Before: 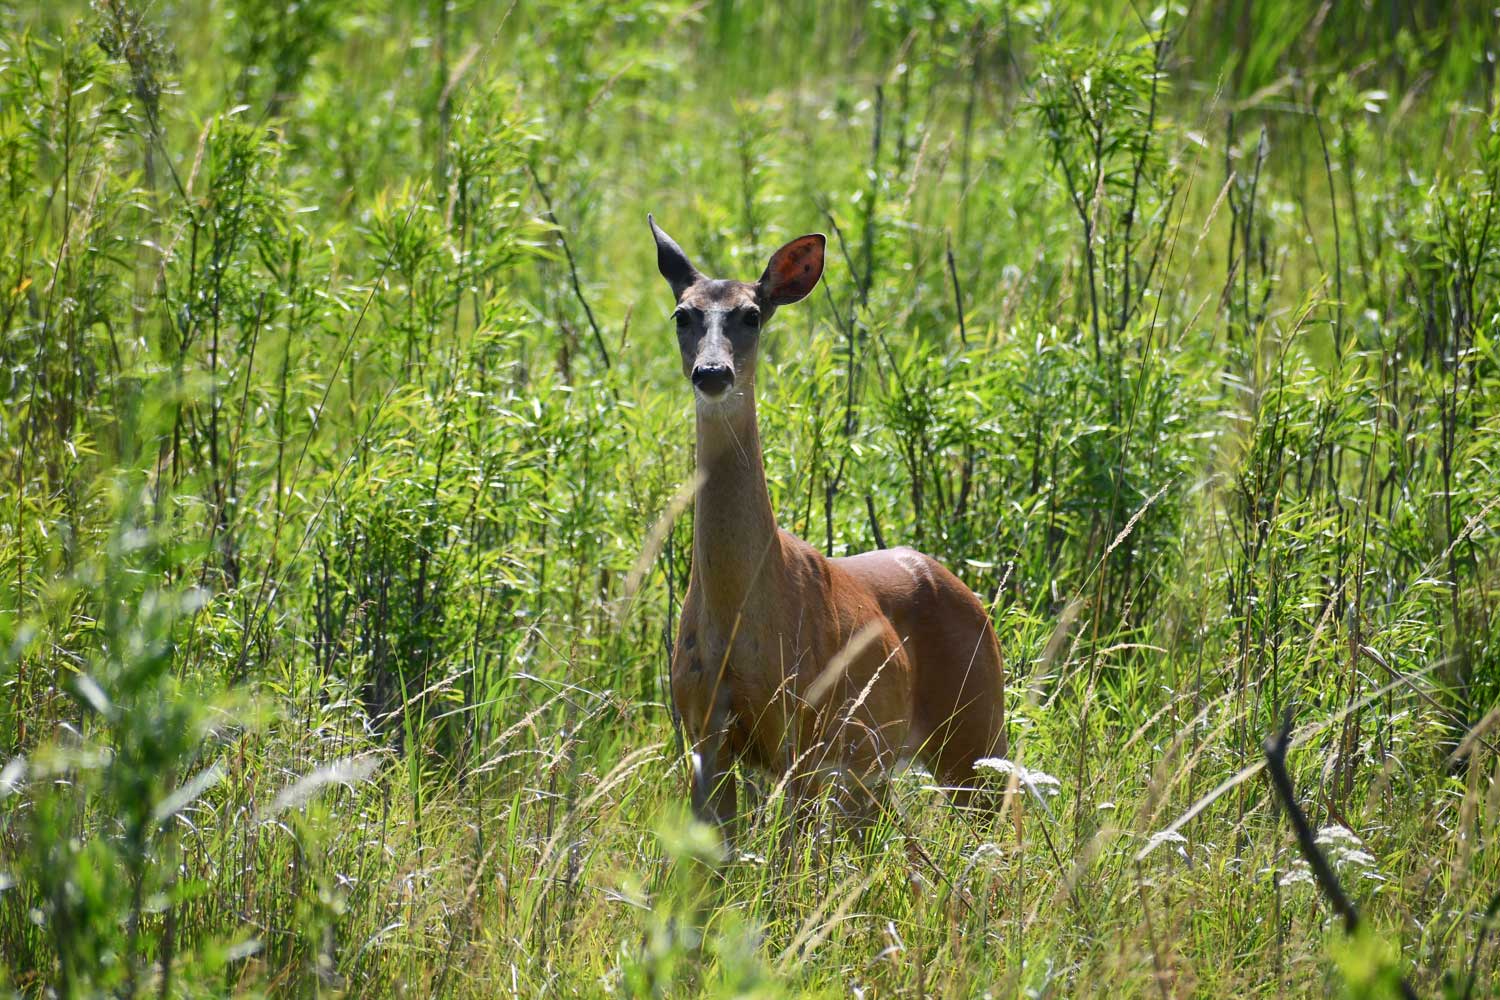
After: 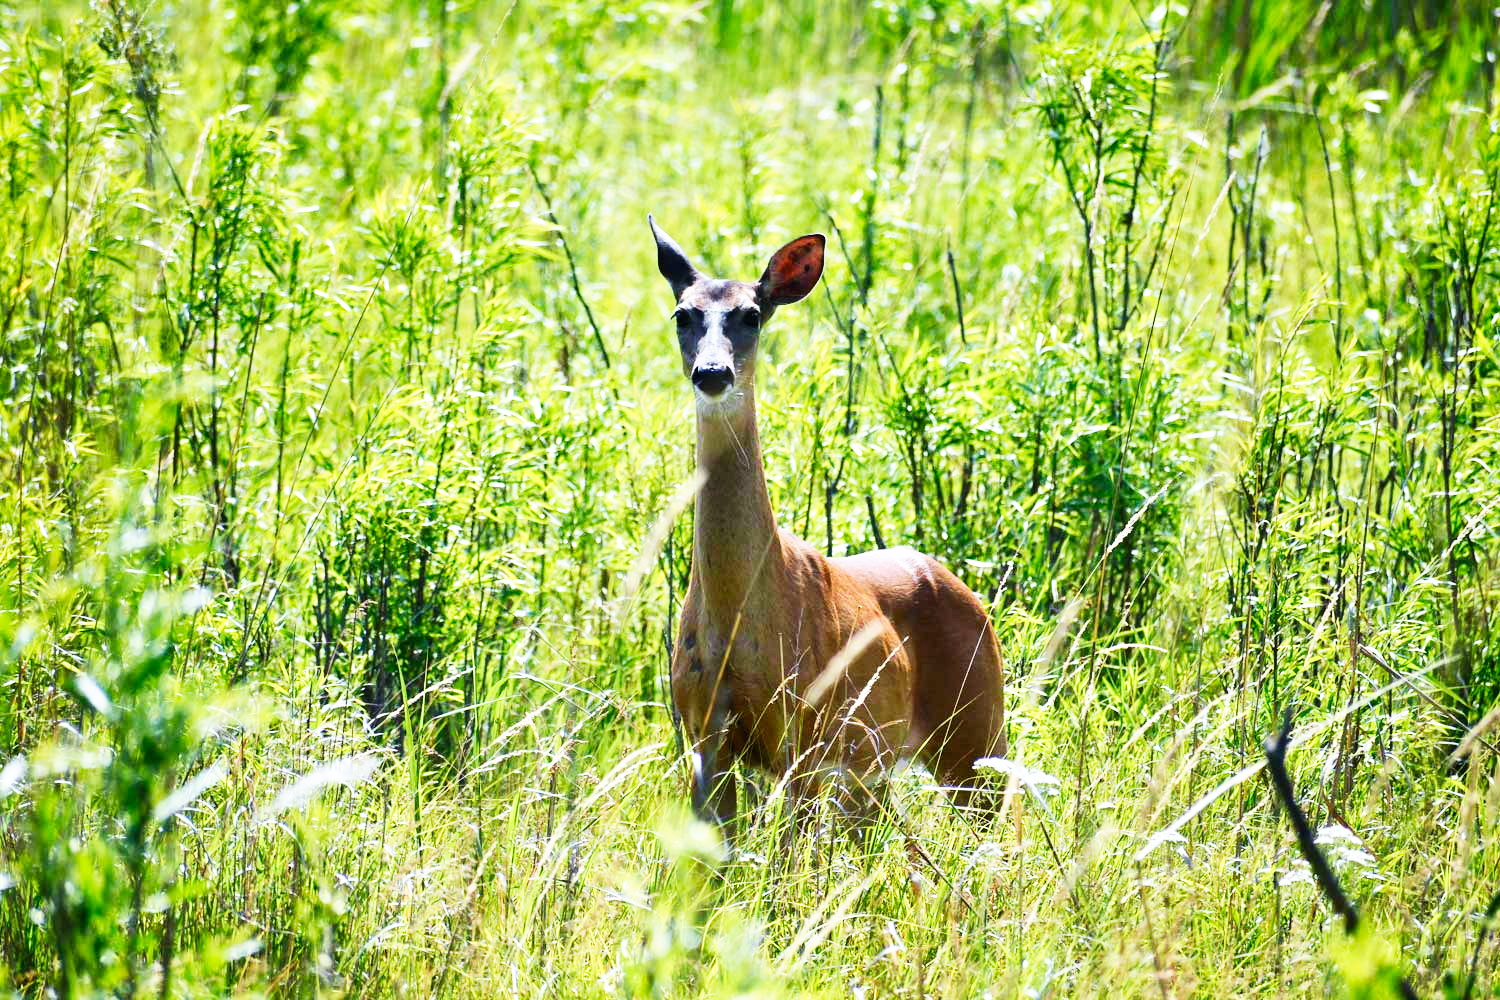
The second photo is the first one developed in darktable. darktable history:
base curve: curves: ch0 [(0, 0) (0.007, 0.004) (0.027, 0.03) (0.046, 0.07) (0.207, 0.54) (0.442, 0.872) (0.673, 0.972) (1, 1)], preserve colors none
white balance: red 0.954, blue 1.079
velvia: on, module defaults
